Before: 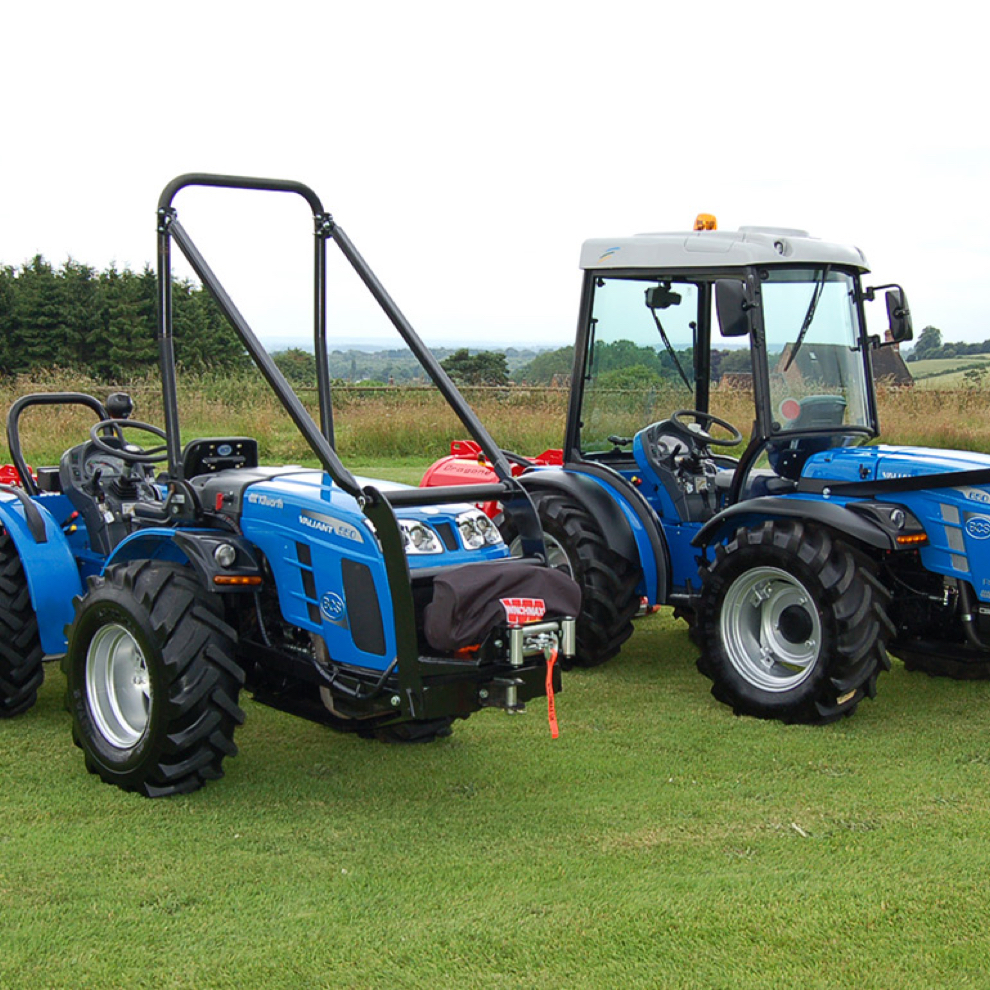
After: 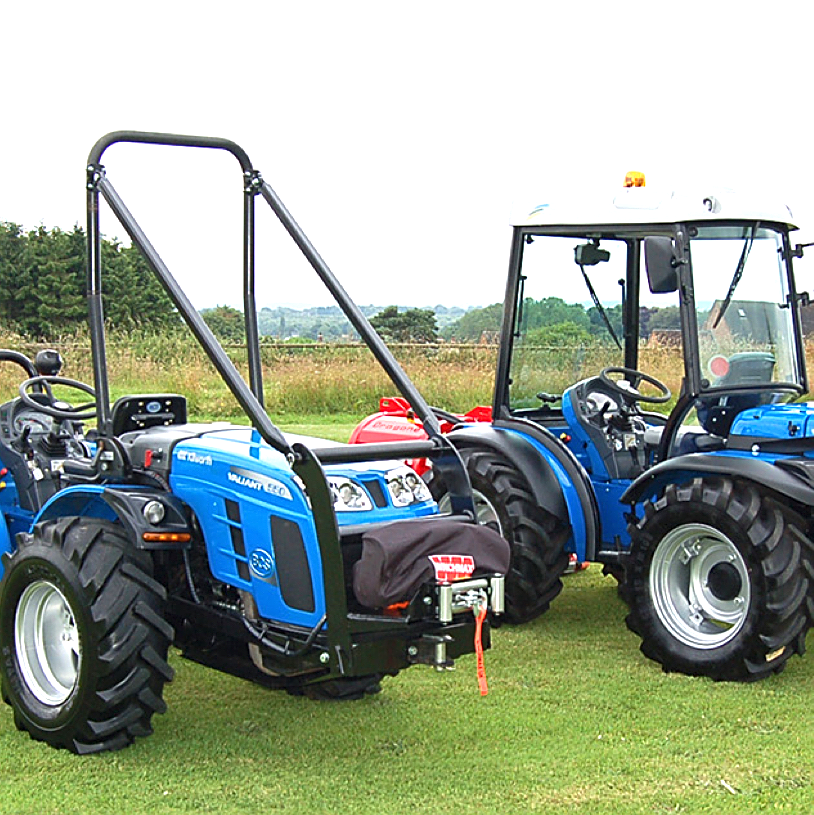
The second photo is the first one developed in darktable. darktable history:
sharpen: on, module defaults
tone equalizer: on, module defaults
color correction: highlights b* 0.028
crop and rotate: left 7.188%, top 4.404%, right 10.575%, bottom 13.233%
exposure: black level correction 0, exposure 0.894 EV, compensate highlight preservation false
